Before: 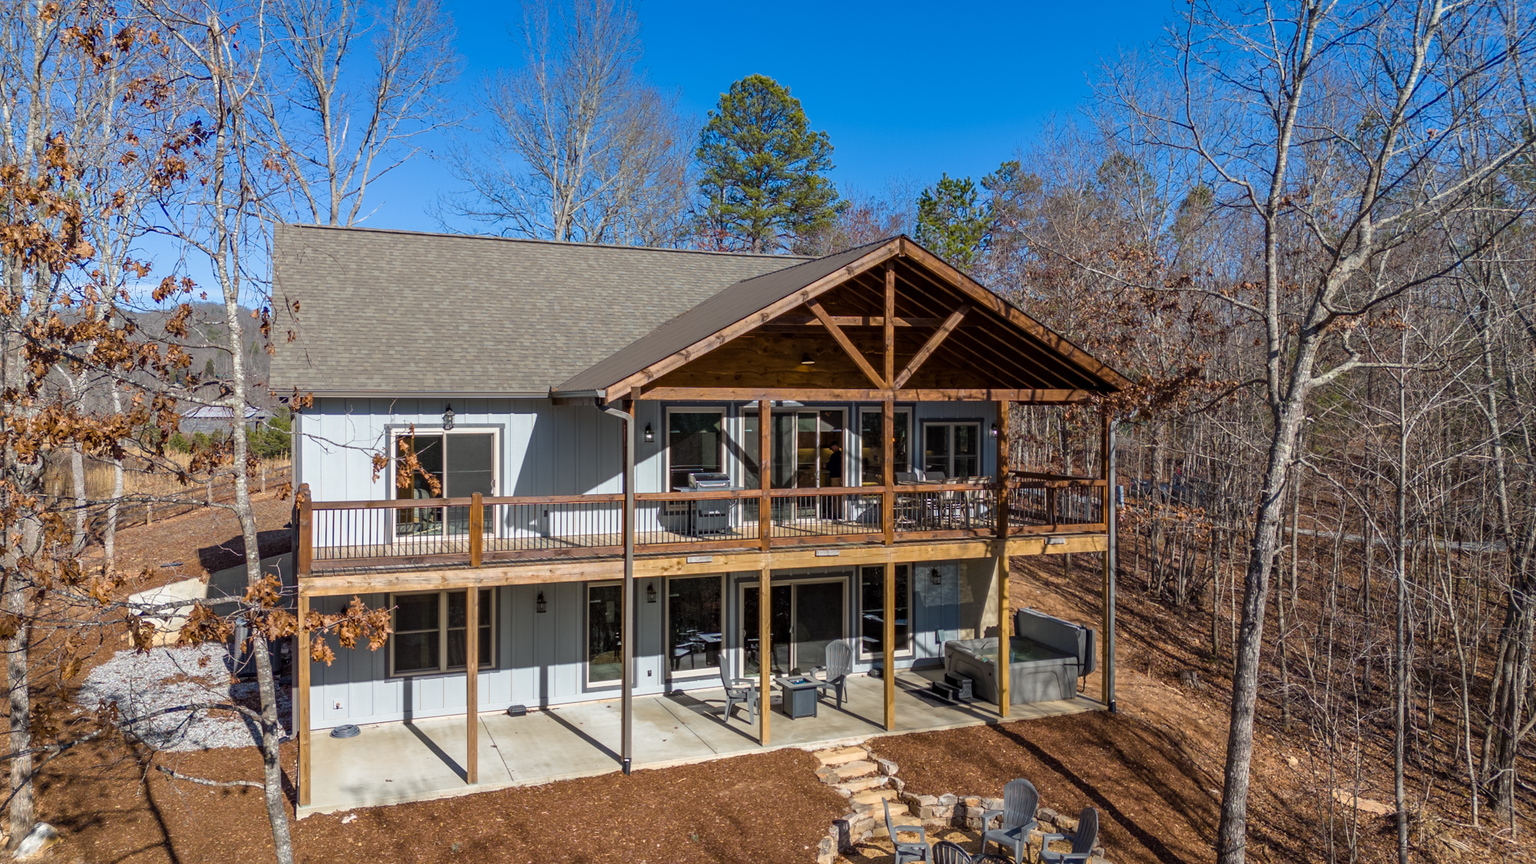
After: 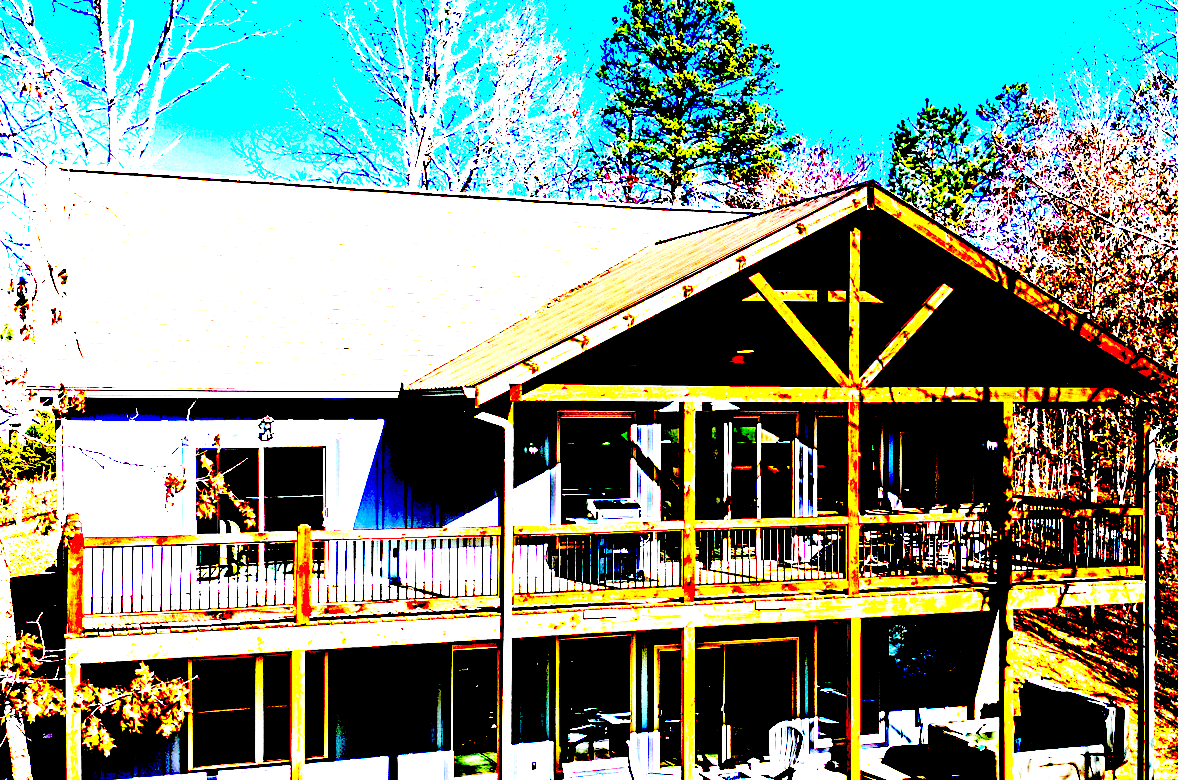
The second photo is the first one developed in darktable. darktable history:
exposure: black level correction 0.1, exposure 2.99 EV, compensate highlight preservation false
crop: left 16.246%, top 11.504%, right 26.207%, bottom 20.711%
haze removal: adaptive false
color calibration: illuminant Planckian (black body), adaptation linear Bradford (ICC v4), x 0.365, y 0.367, temperature 4410.7 K
tone equalizer: -8 EV -0.002 EV, -7 EV 0.004 EV, -6 EV -0.016 EV, -5 EV 0.009 EV, -4 EV -0.007 EV, -3 EV 0.028 EV, -2 EV -0.087 EV, -1 EV -0.306 EV, +0 EV -0.591 EV, edges refinement/feathering 500, mask exposure compensation -1.57 EV, preserve details no
